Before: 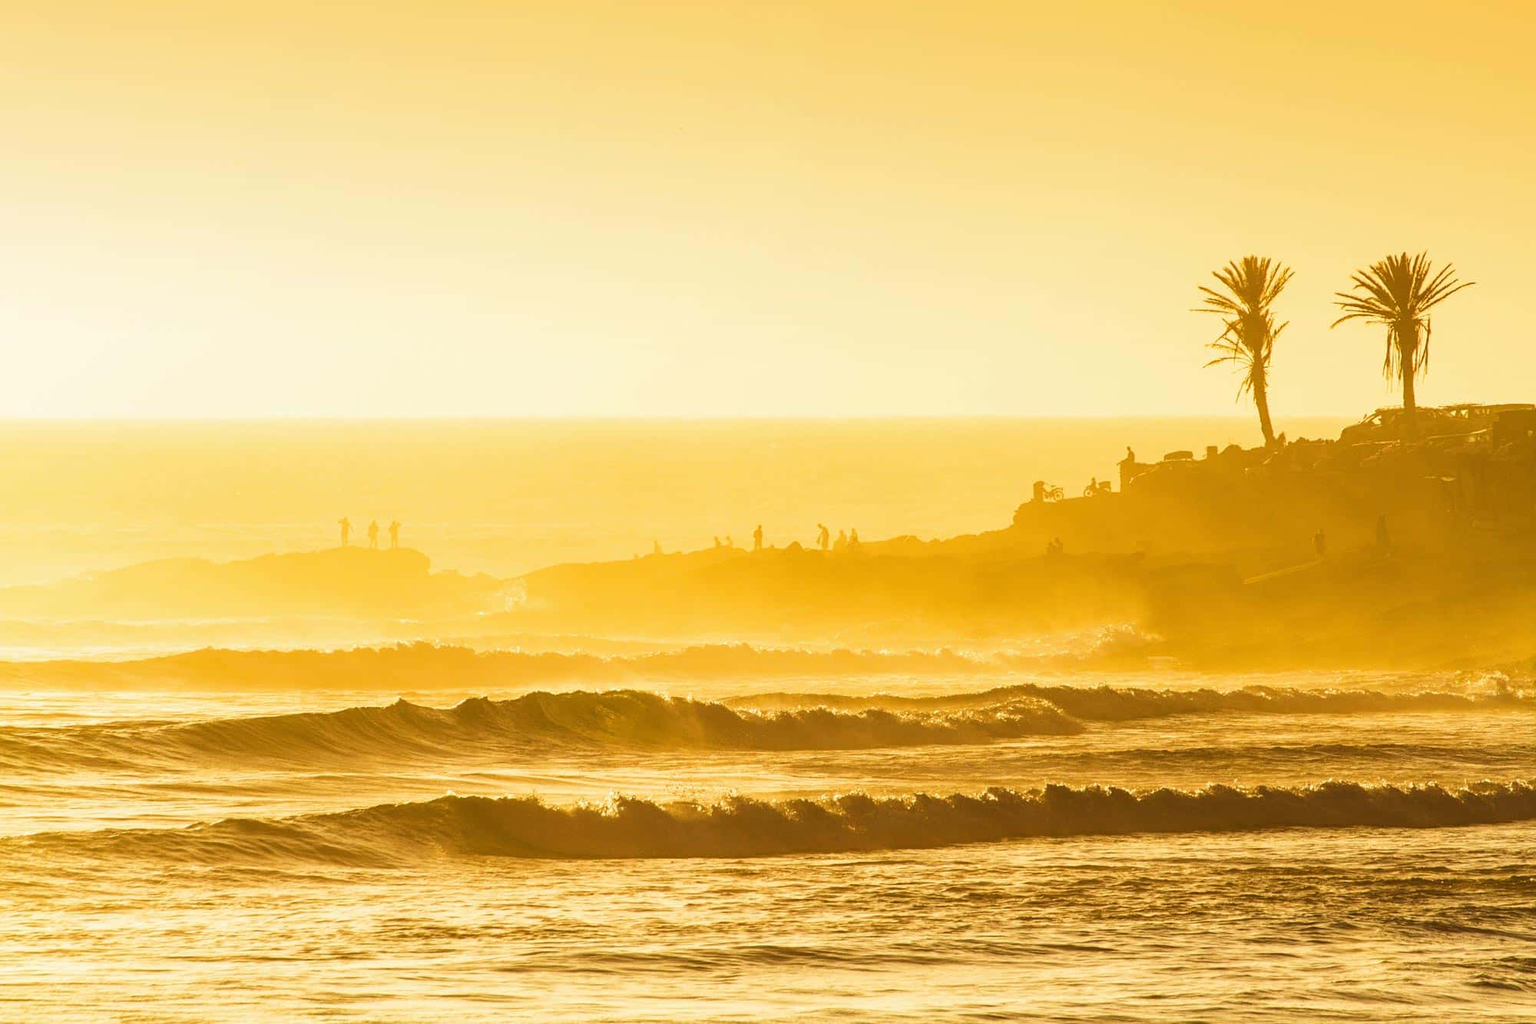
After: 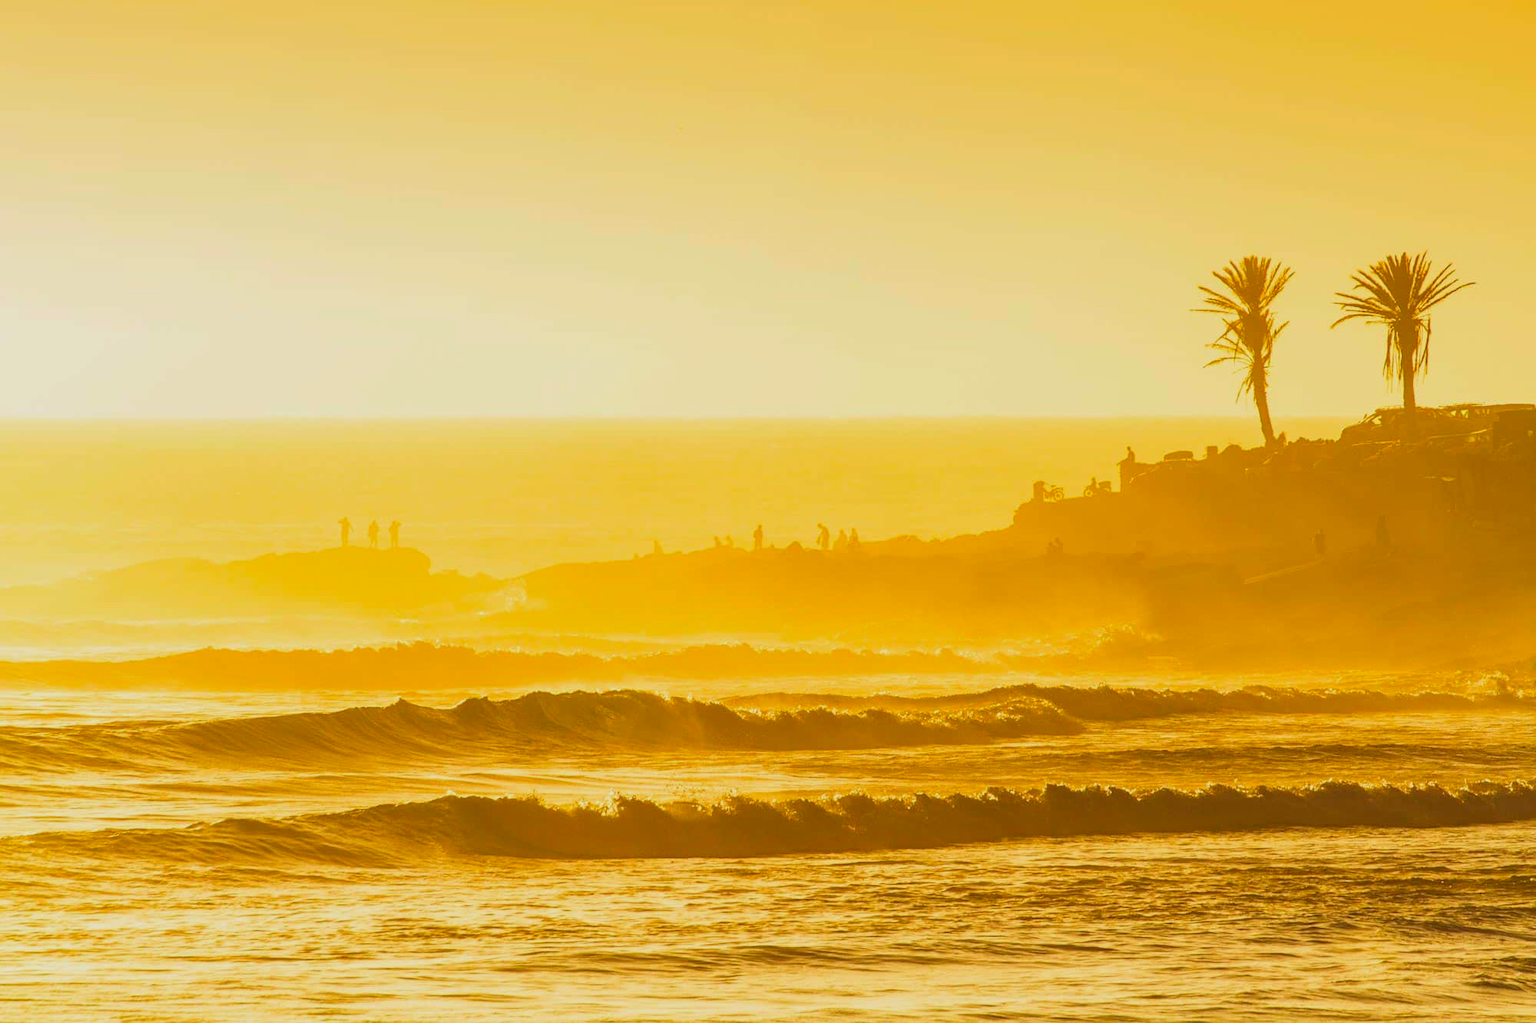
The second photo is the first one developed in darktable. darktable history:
contrast brightness saturation: contrast -0.179, saturation 0.19
